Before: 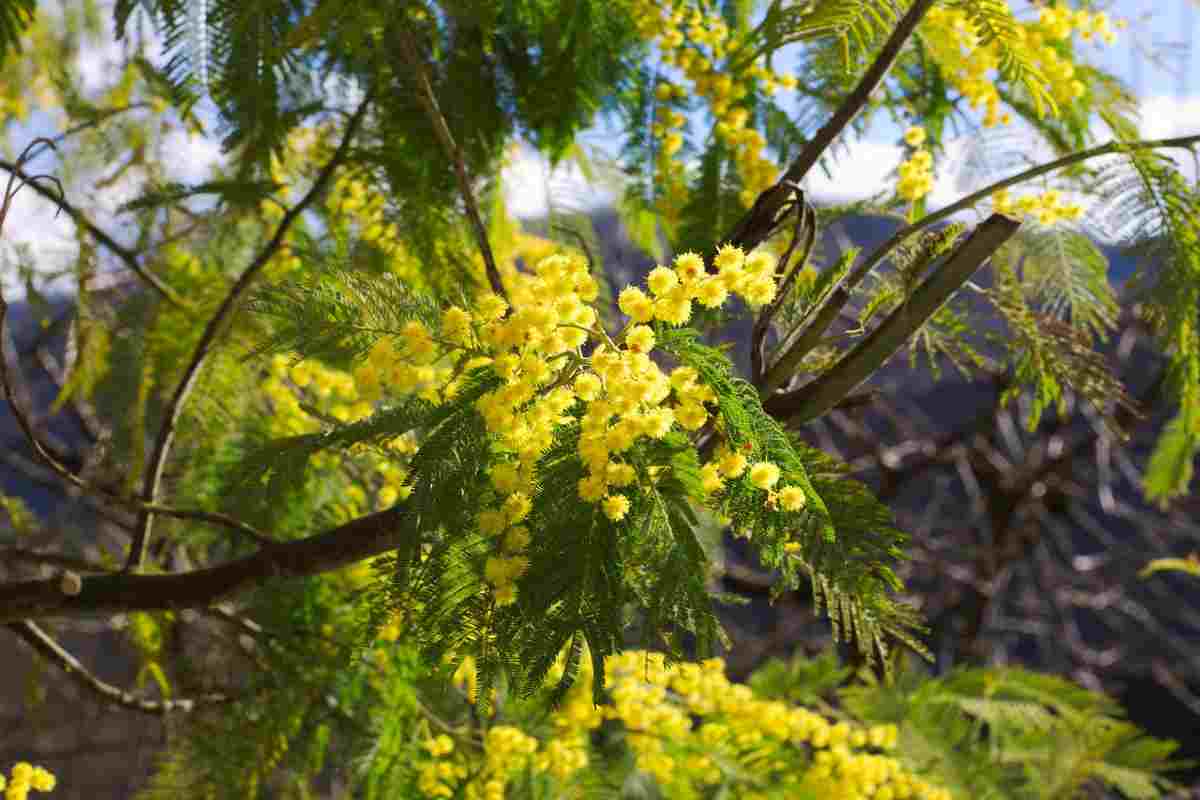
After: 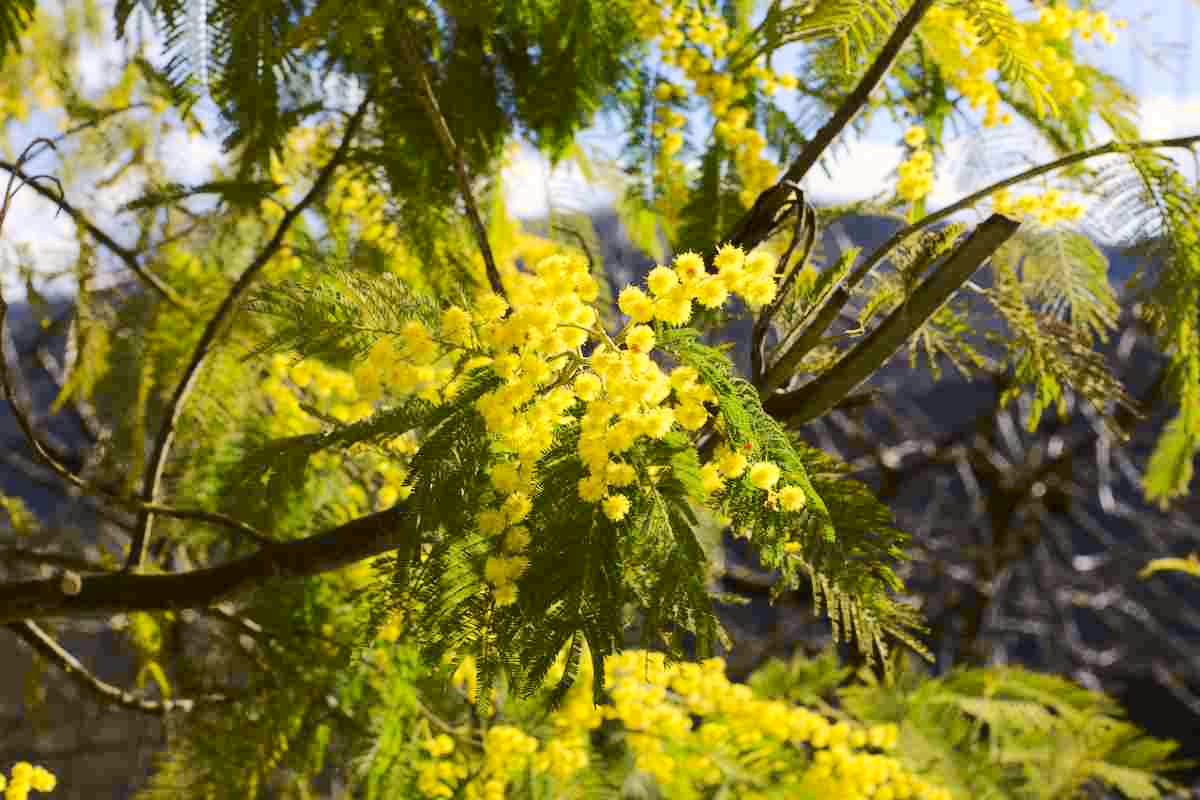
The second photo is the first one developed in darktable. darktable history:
tone curve: curves: ch0 [(0, 0) (0.239, 0.248) (0.508, 0.606) (0.828, 0.878) (1, 1)]; ch1 [(0, 0) (0.401, 0.42) (0.45, 0.464) (0.492, 0.498) (0.511, 0.507) (0.561, 0.549) (0.688, 0.726) (1, 1)]; ch2 [(0, 0) (0.411, 0.433) (0.5, 0.504) (0.545, 0.574) (1, 1)], color space Lab, independent channels, preserve colors none
